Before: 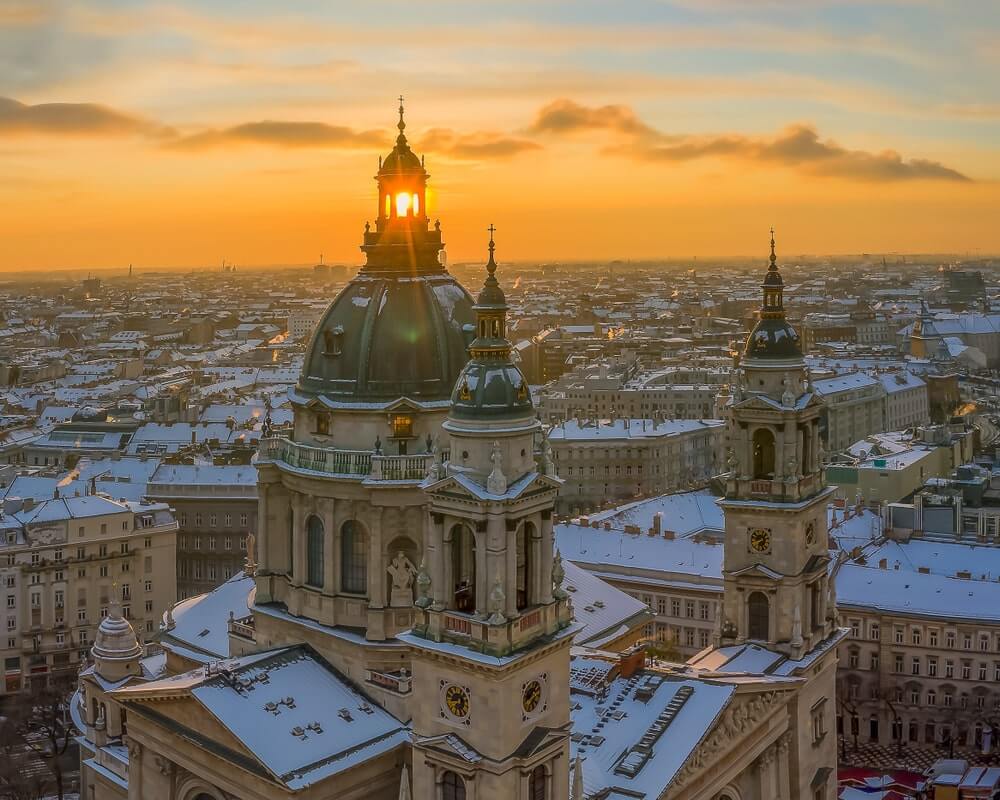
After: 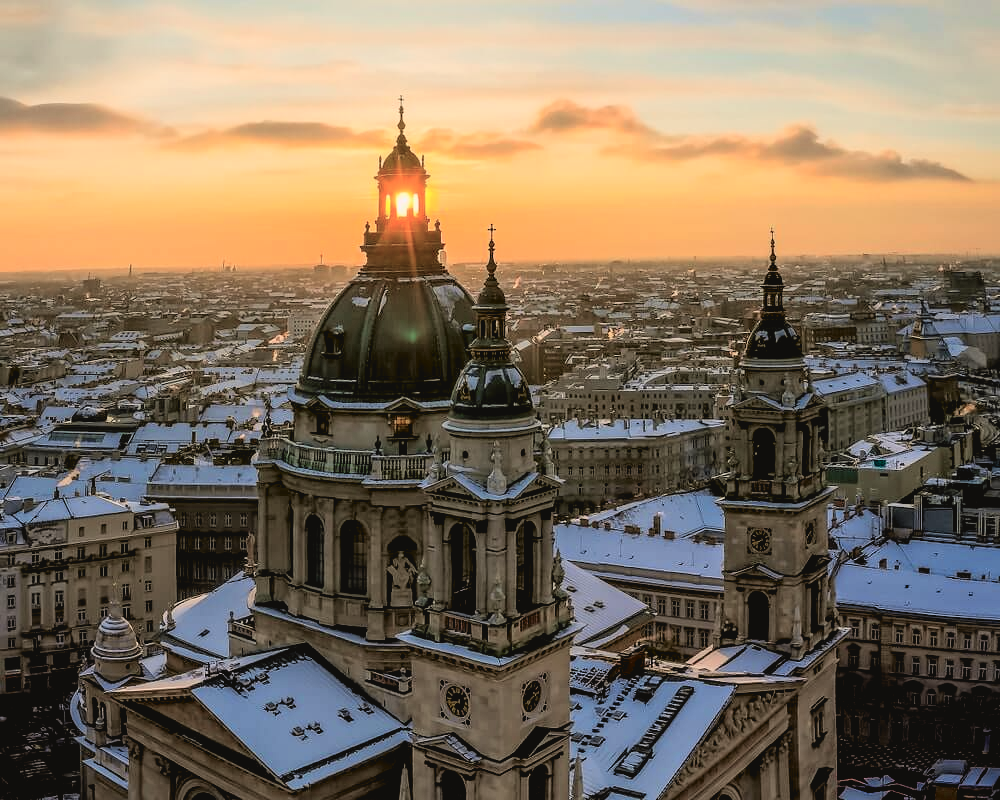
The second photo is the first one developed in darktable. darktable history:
rgb levels: levels [[0.034, 0.472, 0.904], [0, 0.5, 1], [0, 0.5, 1]]
tone curve: curves: ch0 [(0, 0.039) (0.104, 0.094) (0.285, 0.301) (0.689, 0.764) (0.89, 0.926) (0.994, 0.971)]; ch1 [(0, 0) (0.337, 0.249) (0.437, 0.411) (0.485, 0.487) (0.515, 0.514) (0.566, 0.563) (0.641, 0.655) (1, 1)]; ch2 [(0, 0) (0.314, 0.301) (0.421, 0.411) (0.502, 0.505) (0.528, 0.54) (0.557, 0.555) (0.612, 0.583) (0.722, 0.67) (1, 1)], color space Lab, independent channels, preserve colors none
